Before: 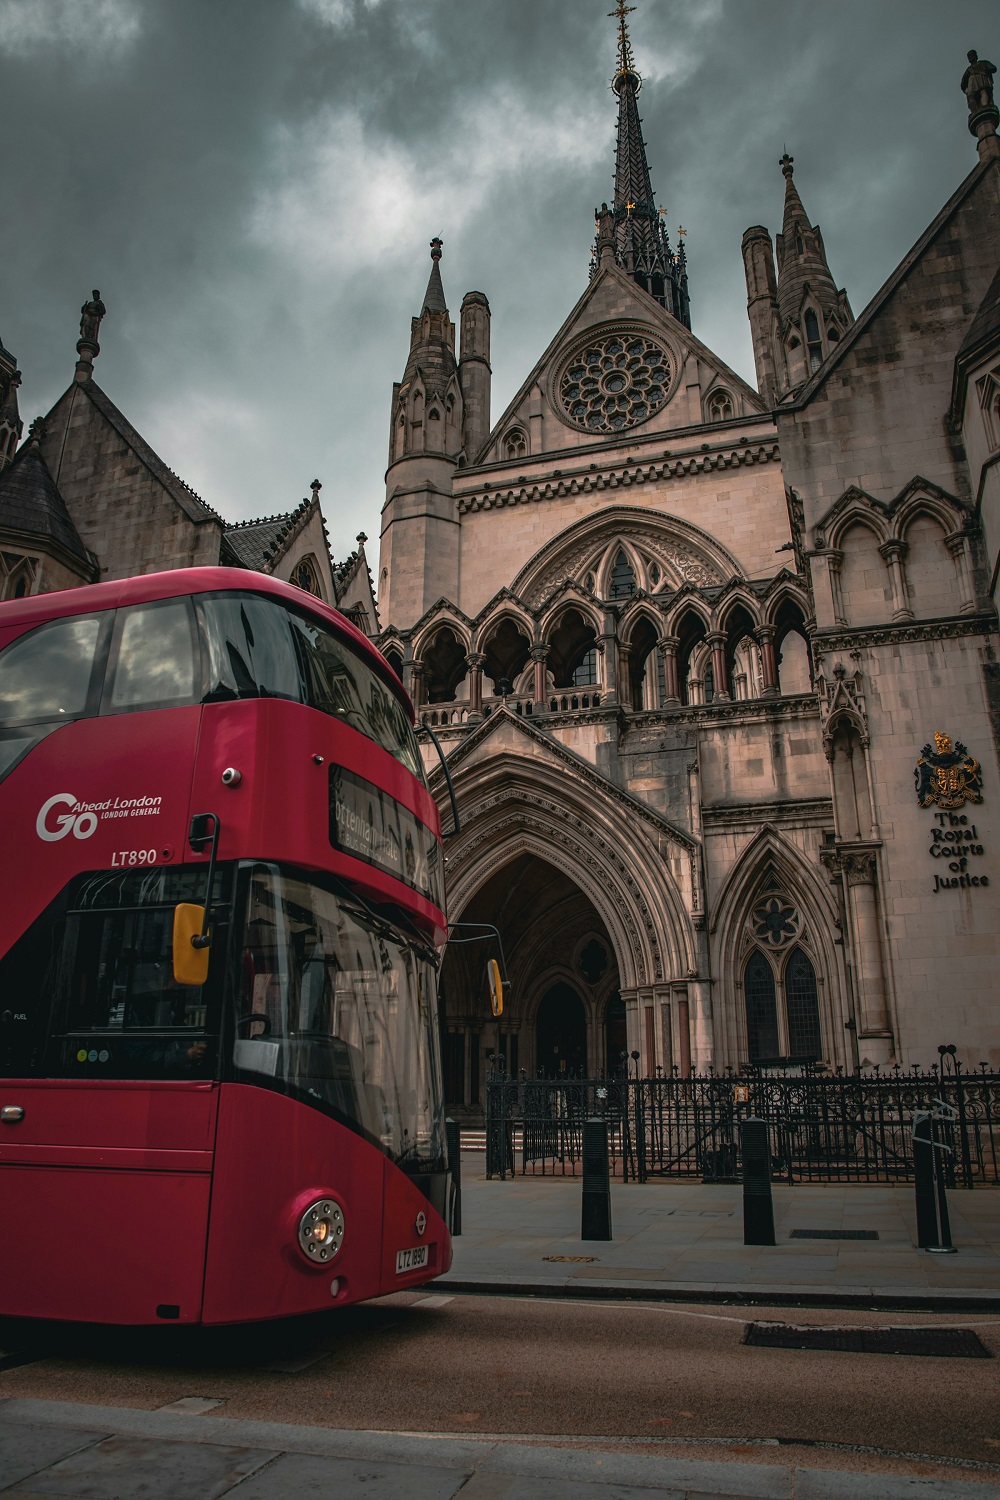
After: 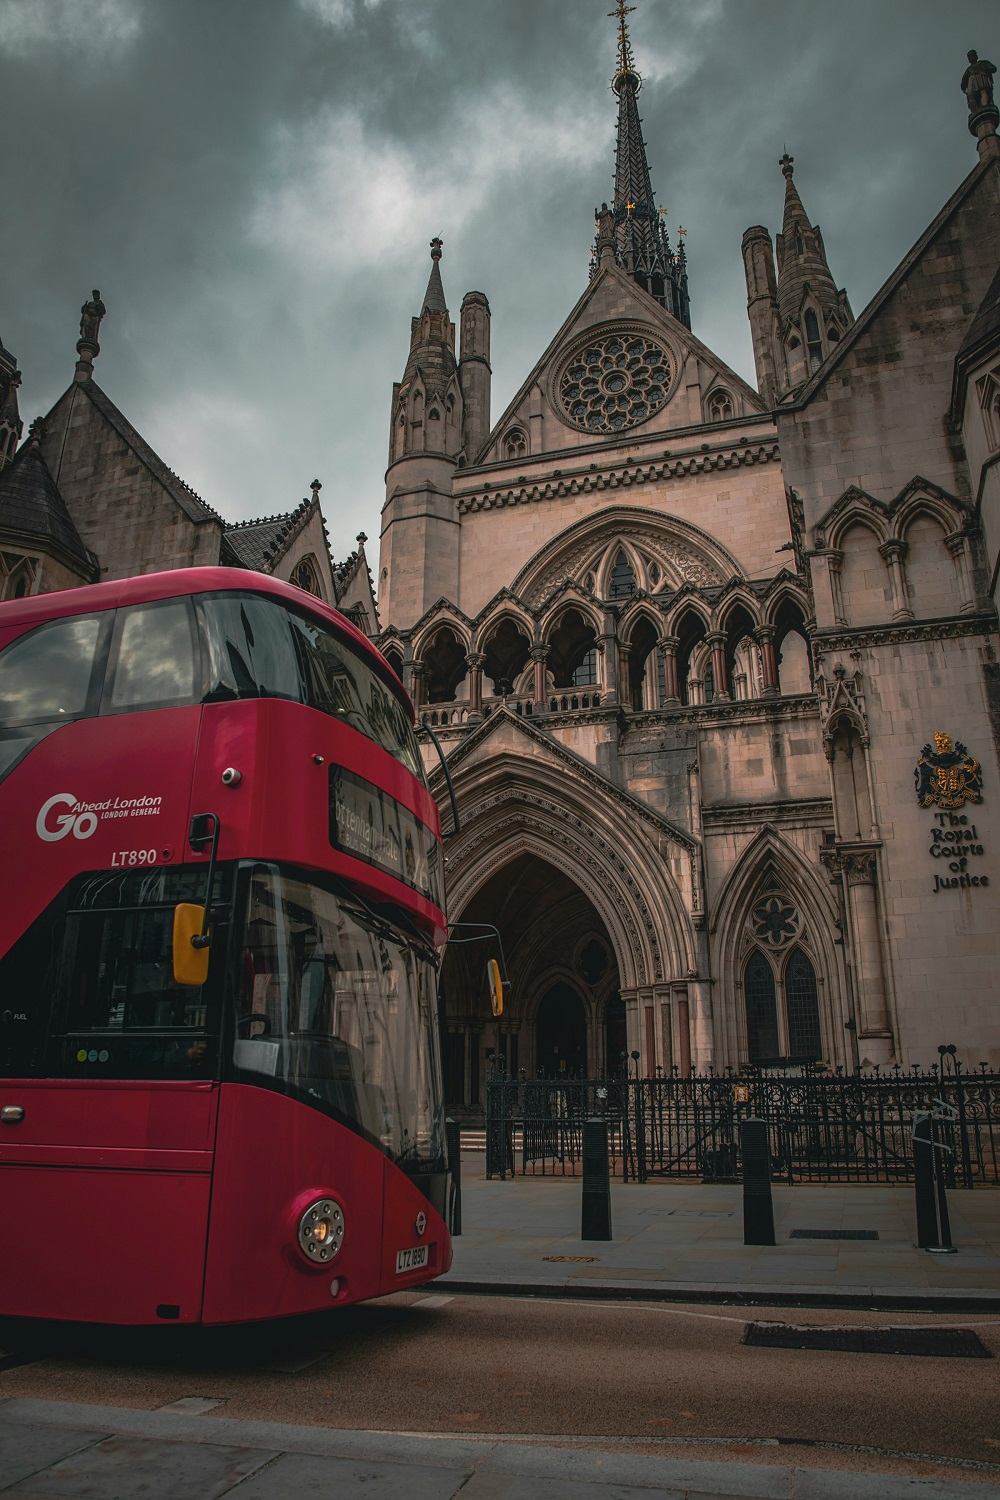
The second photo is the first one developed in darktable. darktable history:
contrast equalizer: octaves 7, y [[0.783, 0.666, 0.575, 0.77, 0.556, 0.501], [0.5 ×6], [0.5 ×6], [0, 0.02, 0.272, 0.399, 0.062, 0], [0 ×6]], mix -0.211
